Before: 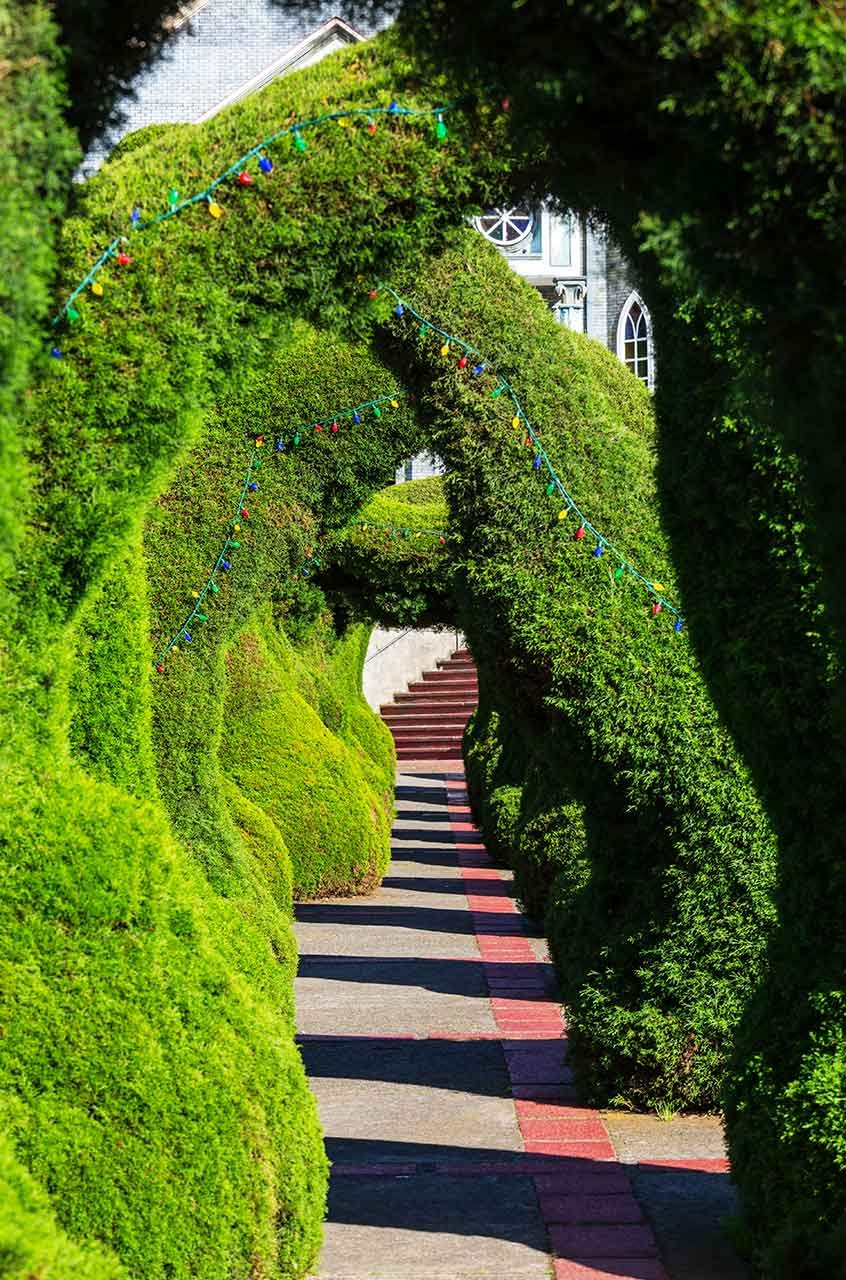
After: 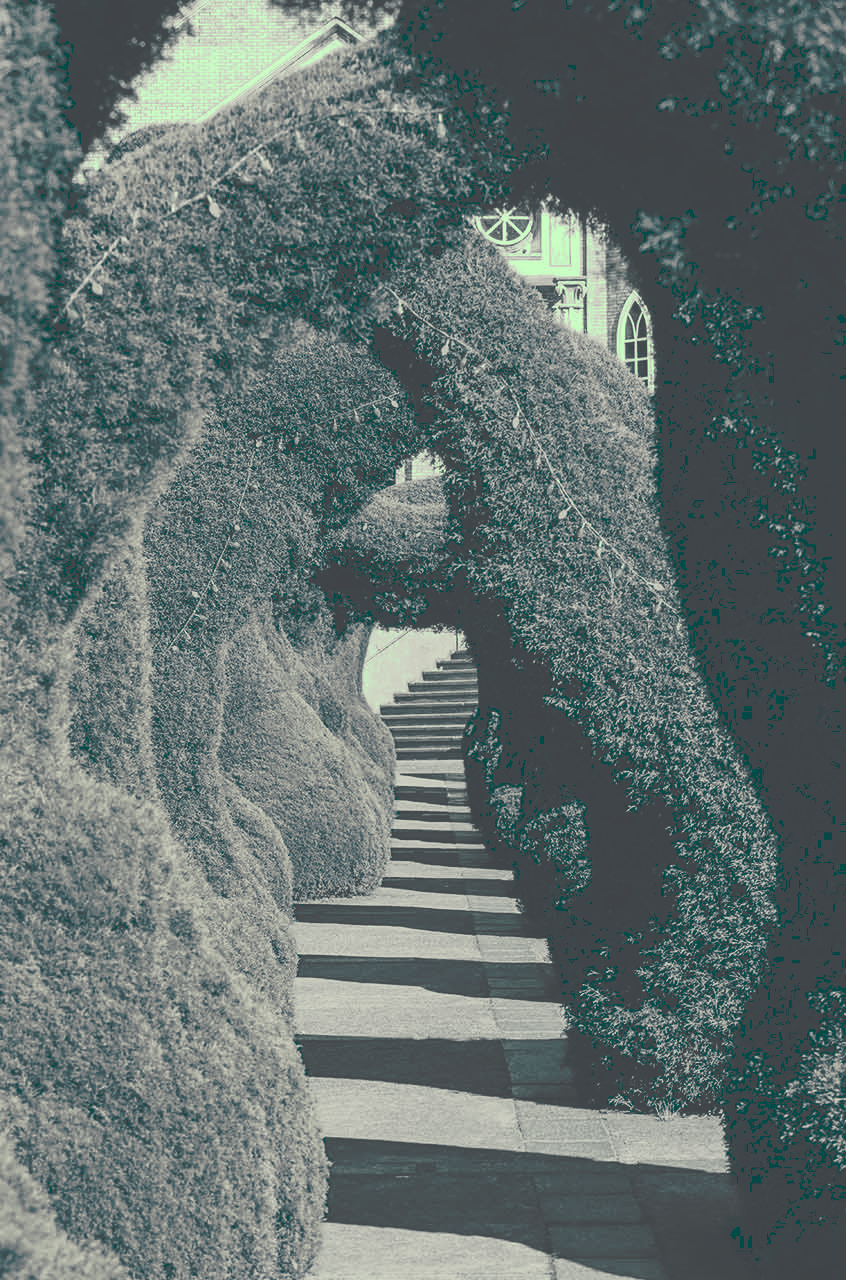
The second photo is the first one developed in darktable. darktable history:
tone curve: curves: ch0 [(0, 0) (0.003, 0.278) (0.011, 0.282) (0.025, 0.282) (0.044, 0.29) (0.069, 0.295) (0.1, 0.306) (0.136, 0.316) (0.177, 0.33) (0.224, 0.358) (0.277, 0.403) (0.335, 0.451) (0.399, 0.505) (0.468, 0.558) (0.543, 0.611) (0.623, 0.679) (0.709, 0.751) (0.801, 0.815) (0.898, 0.863) (1, 1)], preserve colors none
color look up table: target L [85.83, 85.99, 78.99, 79.54, 68.13, 73.97, 55.56, 39.09, 41.95, 28.24, 12.54, 203.09, 73.53, 67.75, 62.7, 57.38, 46.33, 34.48, 30.93, 33.32, 5.978, 2.47, 90.88, 80.3, 85.33, 91.04, 72.25, 98.14, 79.54, 94.24, 59.63, 72.99, 87.05, 64.67, 71.2, 49.42, 62.39, 25.96, 21.73, 29.72, 97.99, 99.15, 84.45, 97.87, 78.48, 77.54, 62.3, 67.77, 47.22], target a [-5.321, -4.617, -4.177, -4.572, -2.991, -3.65, -2.568, -3.292, -3.166, -5.597, -24.02, 0, -4.224, -2.992, -4.169, -3.542, -3.5, -4.026, -5.29, -5.776, -17.21, -5.854, -11.76, -4.375, -4.244, -11.05, -4.59, -21.56, -4.572, -18.82, -3.538, -4.778, -7.106, -3.79, -2.68, -3.799, -3.537, -6.579, -9.192, -4.898, -20.91, -12.78, -4.913, -21.79, -3.224, -4.003, -3.918, -2.854, -4.122], target b [12.3, 12.55, 9.914, 9.825, 5.234, 7.427, 1.518, -1.773, -2.374, -2.637, -10.23, -0.002, 7.298, 5.229, 4.884, 2.507, -0.468, -2.031, -2.354, -1.889, -10.36, -9.772, 17.75, 9.73, 11.51, 18, 7.058, 28.58, 9.825, 23.35, 2.95, 7.592, 13.32, 5.345, 5.989, 1.326, 4.505, -2.736, -4.05, -2.905, 28.94, 30.31, 11.4, 28.74, 9.188, 9.861, 4.376, 4.7, 0.262], num patches 49
